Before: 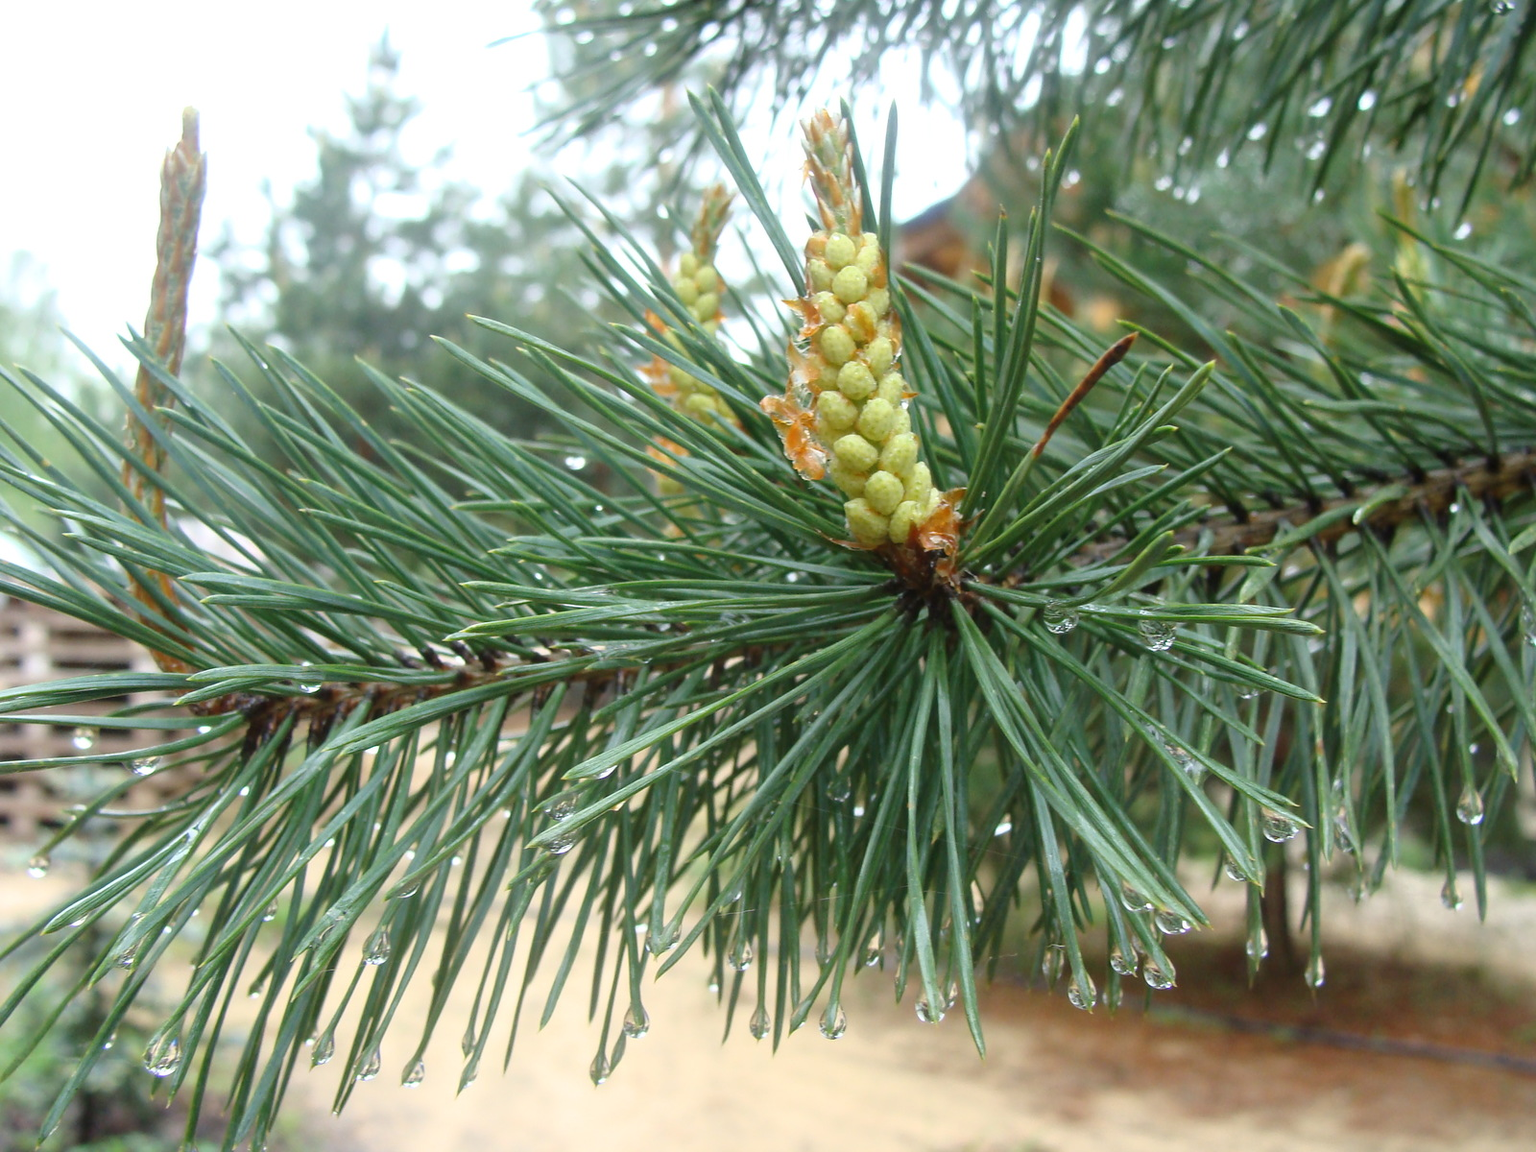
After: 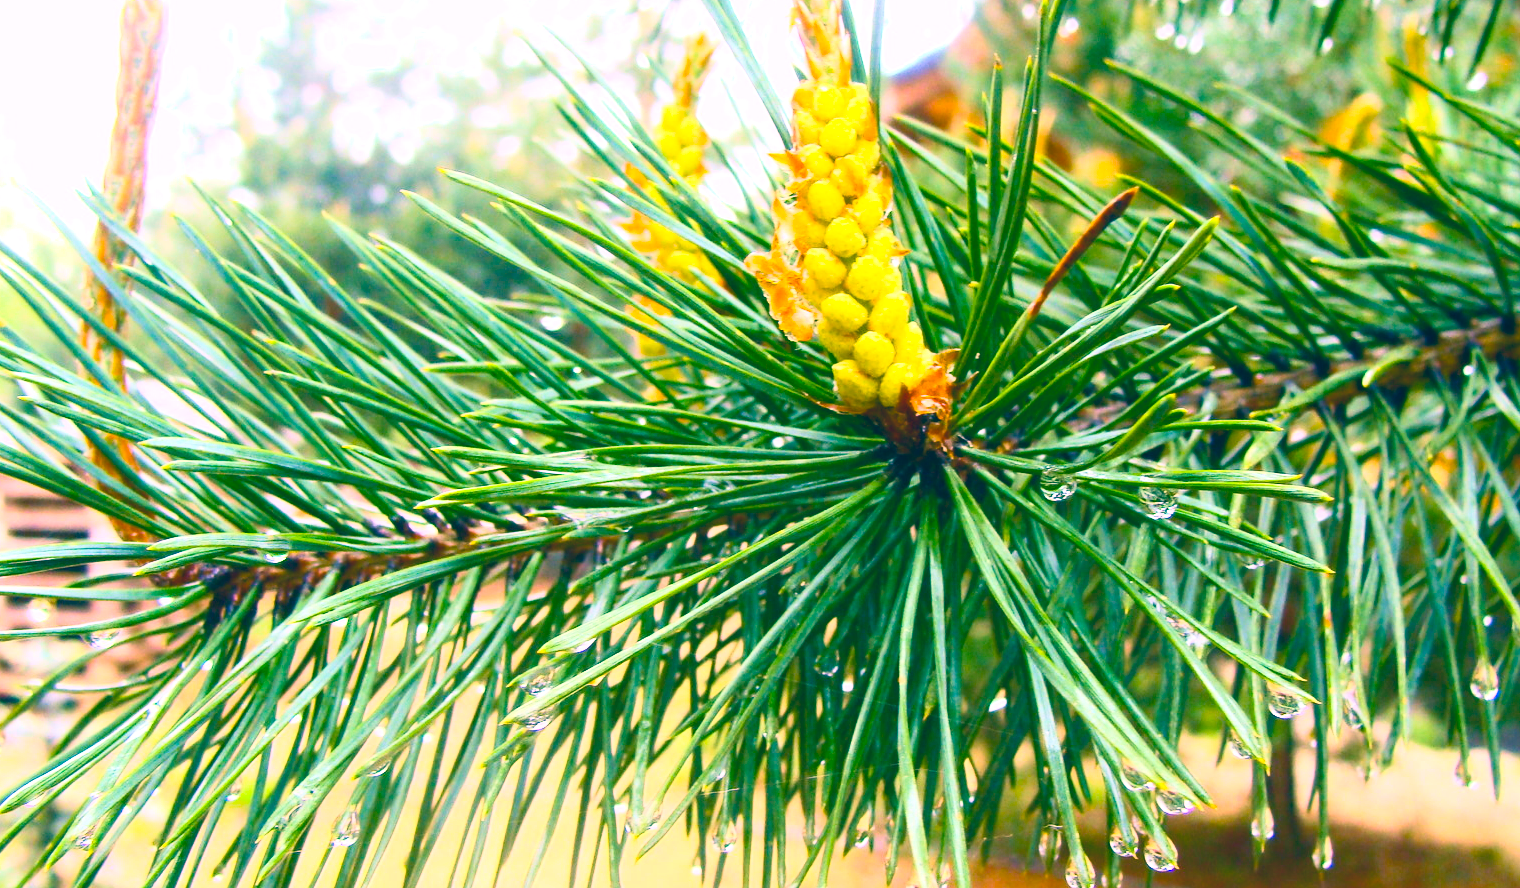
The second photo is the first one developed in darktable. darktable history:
crop and rotate: left 2.991%, top 13.302%, right 1.981%, bottom 12.636%
color balance rgb: linear chroma grading › global chroma 9%, perceptual saturation grading › global saturation 36%, perceptual saturation grading › shadows 35%, perceptual brilliance grading › global brilliance 15%, perceptual brilliance grading › shadows -35%, global vibrance 15%
velvia: on, module defaults
contrast brightness saturation: contrast 0.39, brightness 0.53
color correction: highlights a* 17.03, highlights b* 0.205, shadows a* -15.38, shadows b* -14.56, saturation 1.5
